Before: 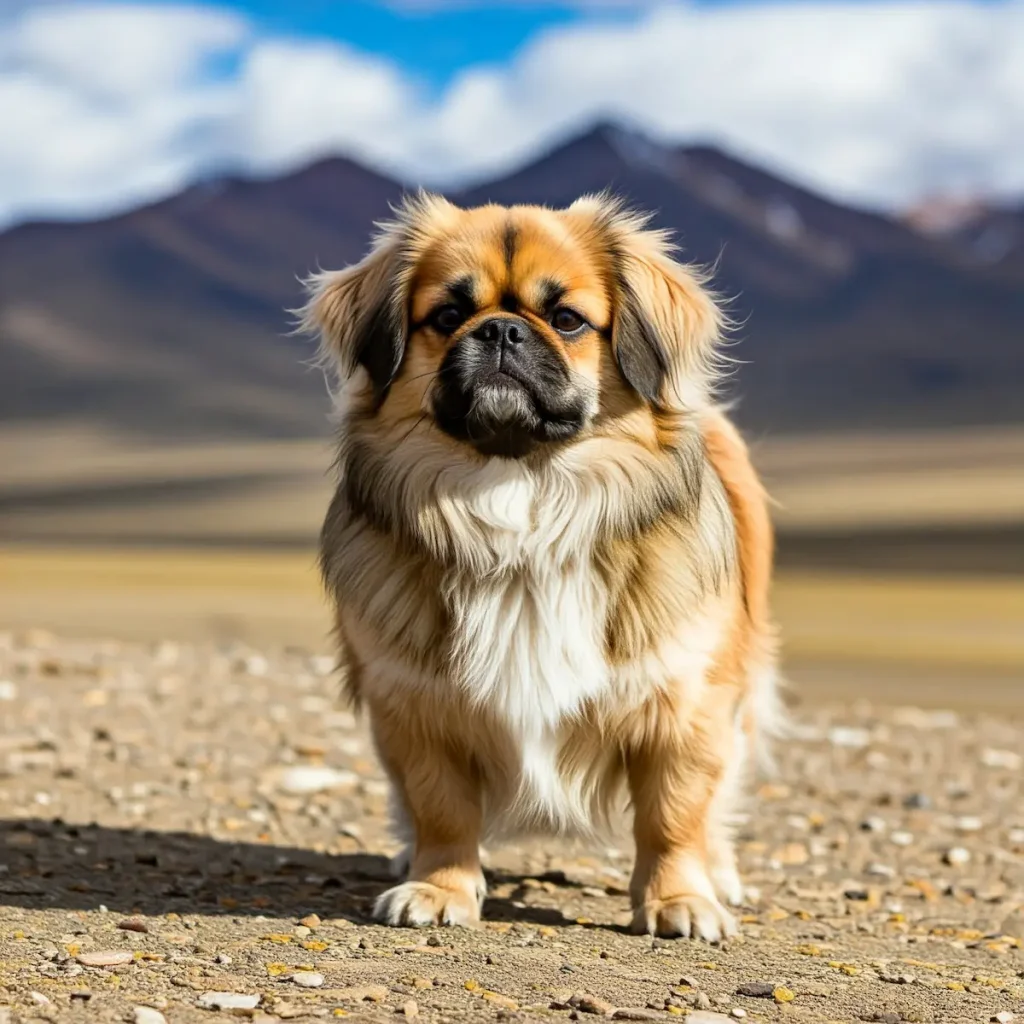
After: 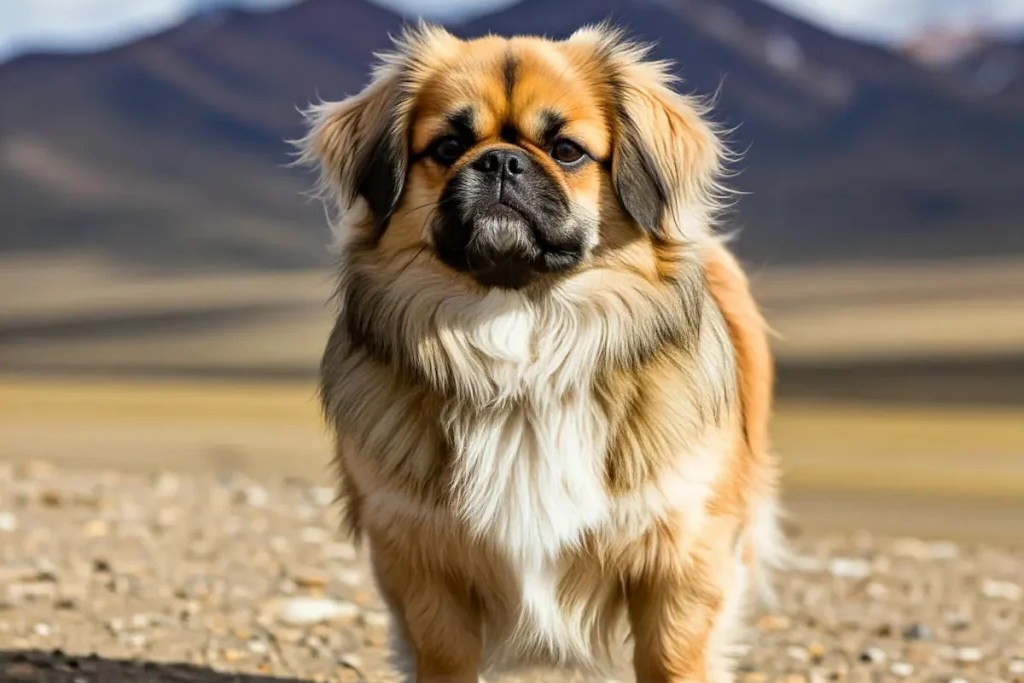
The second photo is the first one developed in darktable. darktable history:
crop: top 16.54%, bottom 16.749%
